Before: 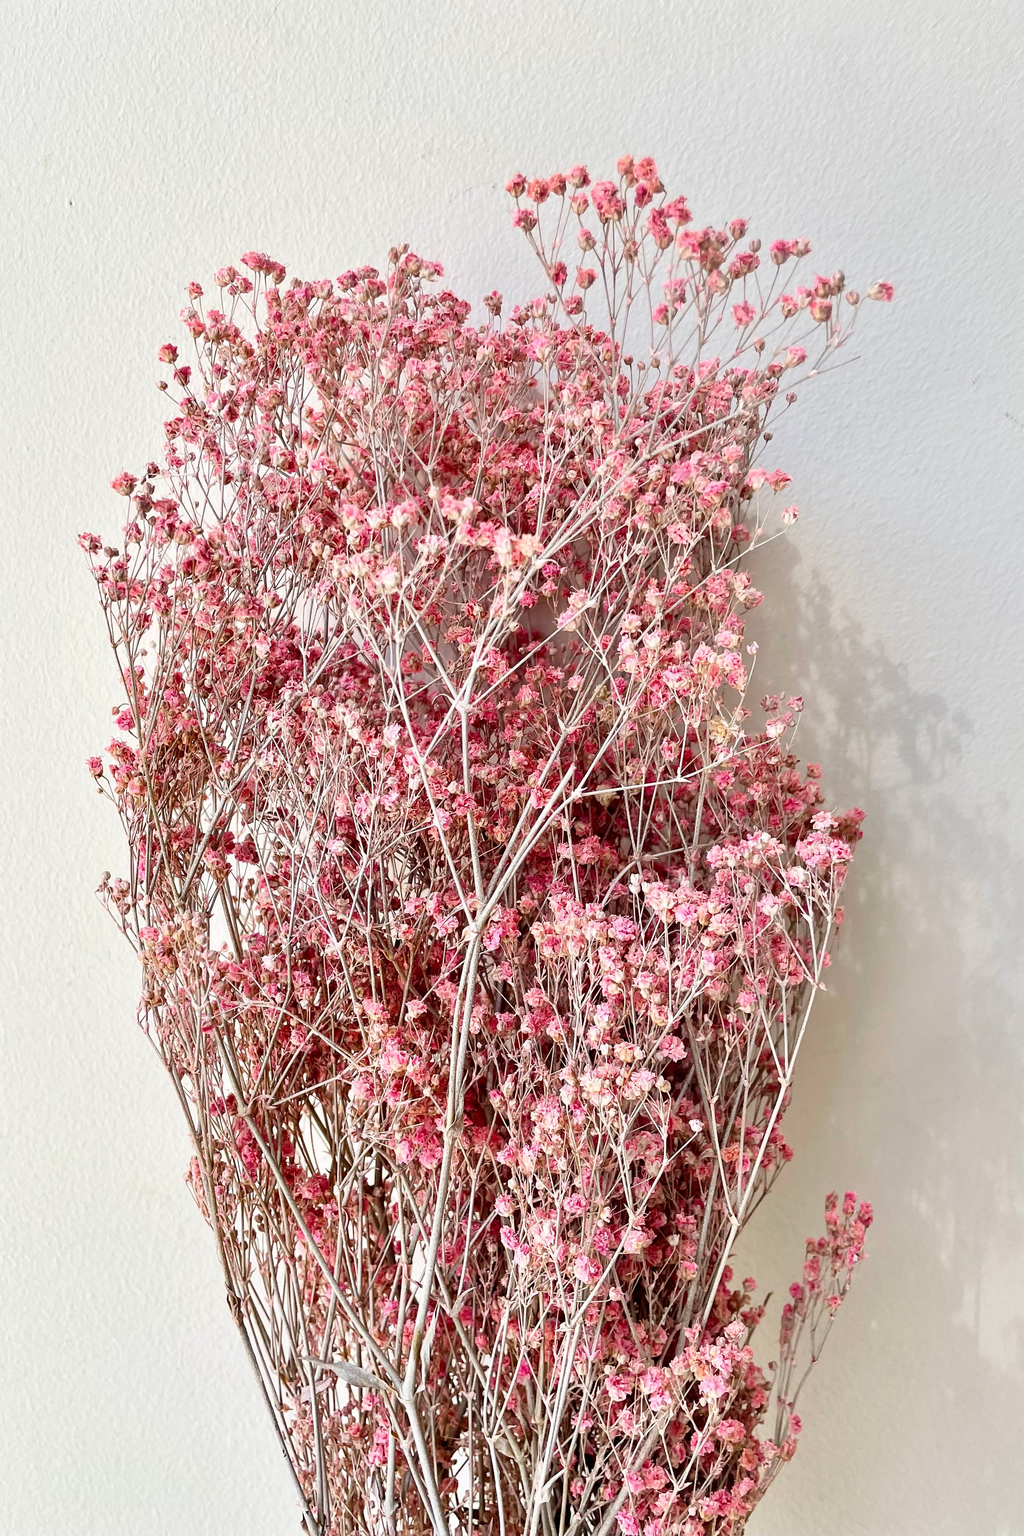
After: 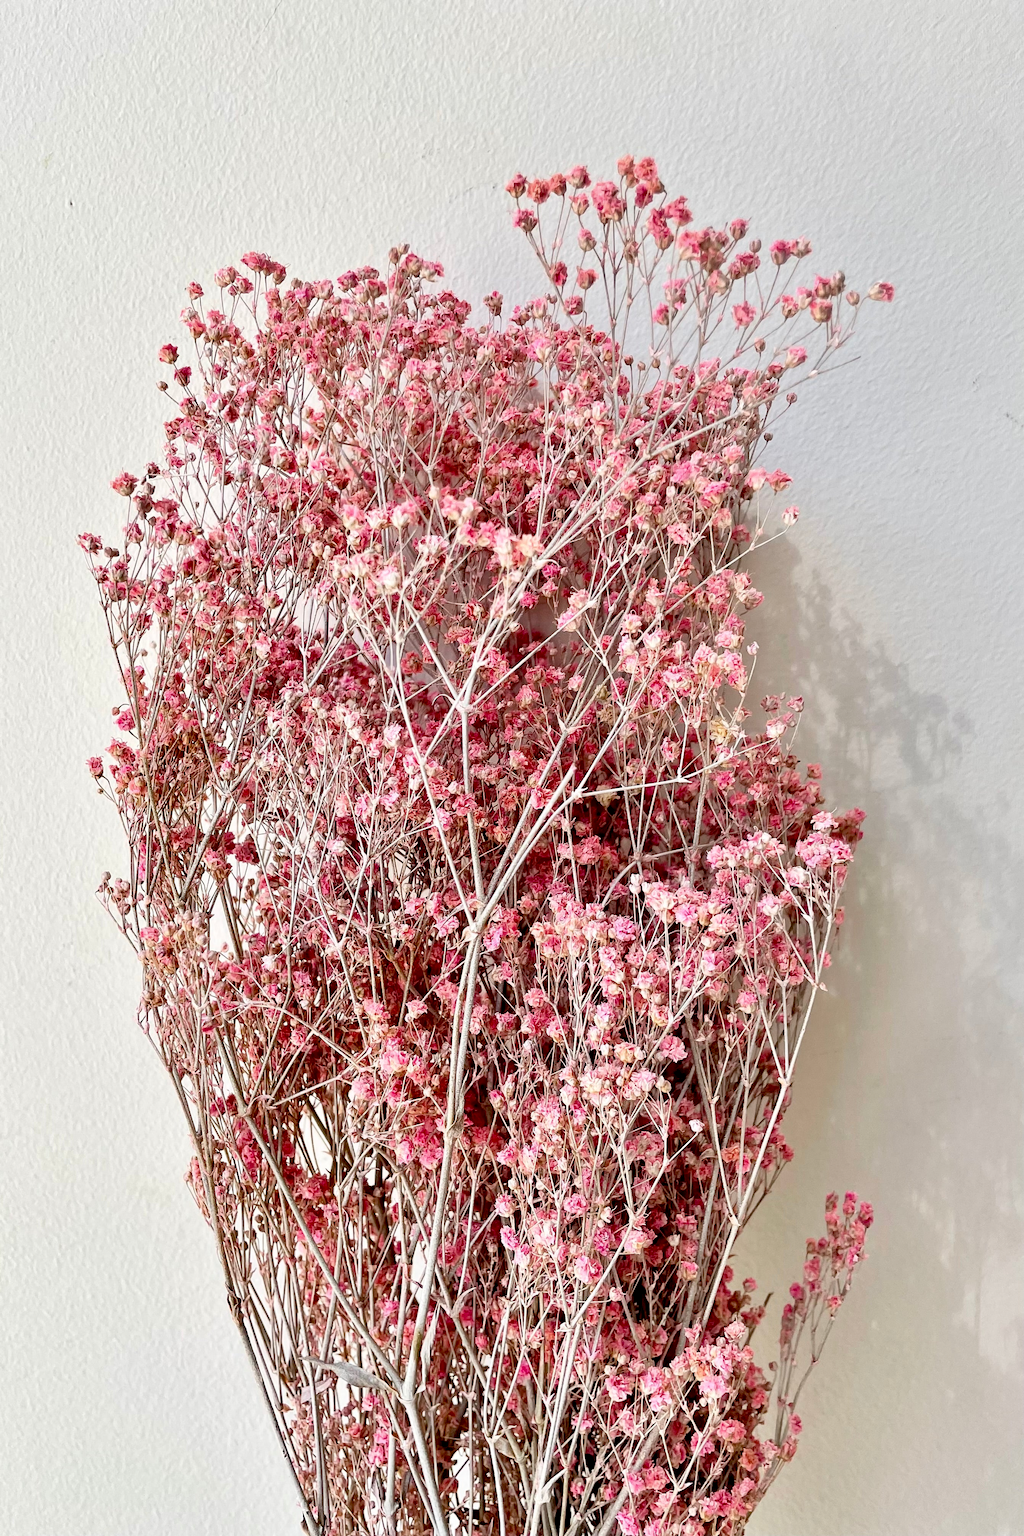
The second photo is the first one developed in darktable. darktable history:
shadows and highlights: shadows 75.44, highlights -26.17, soften with gaussian
exposure: black level correction 0.01, exposure 0.009 EV, compensate exposure bias true, compensate highlight preservation false
